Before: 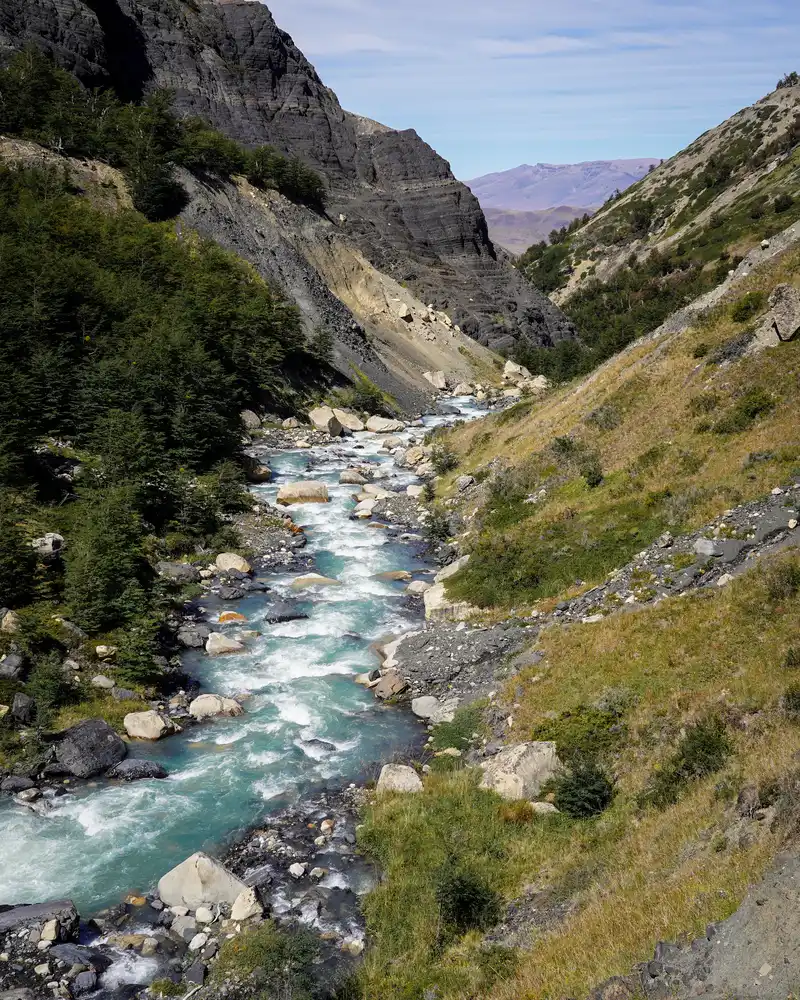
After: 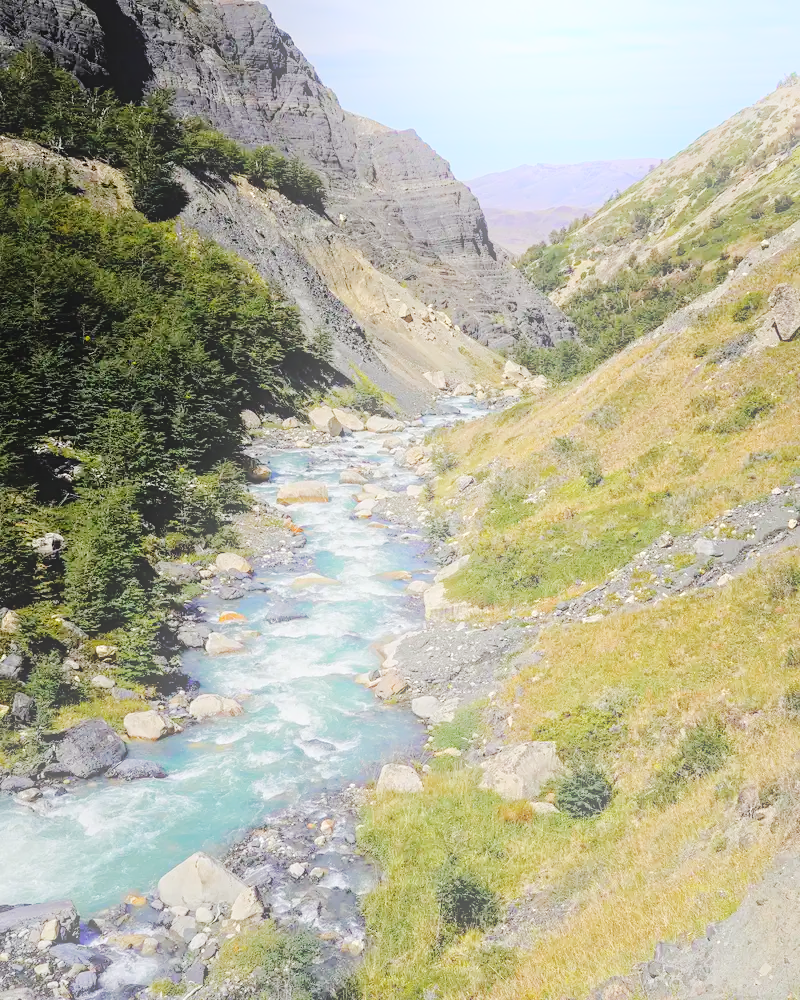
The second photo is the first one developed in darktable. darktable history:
exposure: black level correction 0, compensate exposure bias true, compensate highlight preservation false
tone equalizer: -7 EV 0.15 EV, -6 EV 0.6 EV, -5 EV 1.15 EV, -4 EV 1.33 EV, -3 EV 1.15 EV, -2 EV 0.6 EV, -1 EV 0.15 EV, mask exposure compensation -0.5 EV
contrast equalizer: y [[0.439, 0.44, 0.442, 0.457, 0.493, 0.498], [0.5 ×6], [0.5 ×6], [0 ×6], [0 ×6]]
bloom: on, module defaults
base curve: curves: ch0 [(0, 0) (0.158, 0.273) (0.879, 0.895) (1, 1)], preserve colors none
